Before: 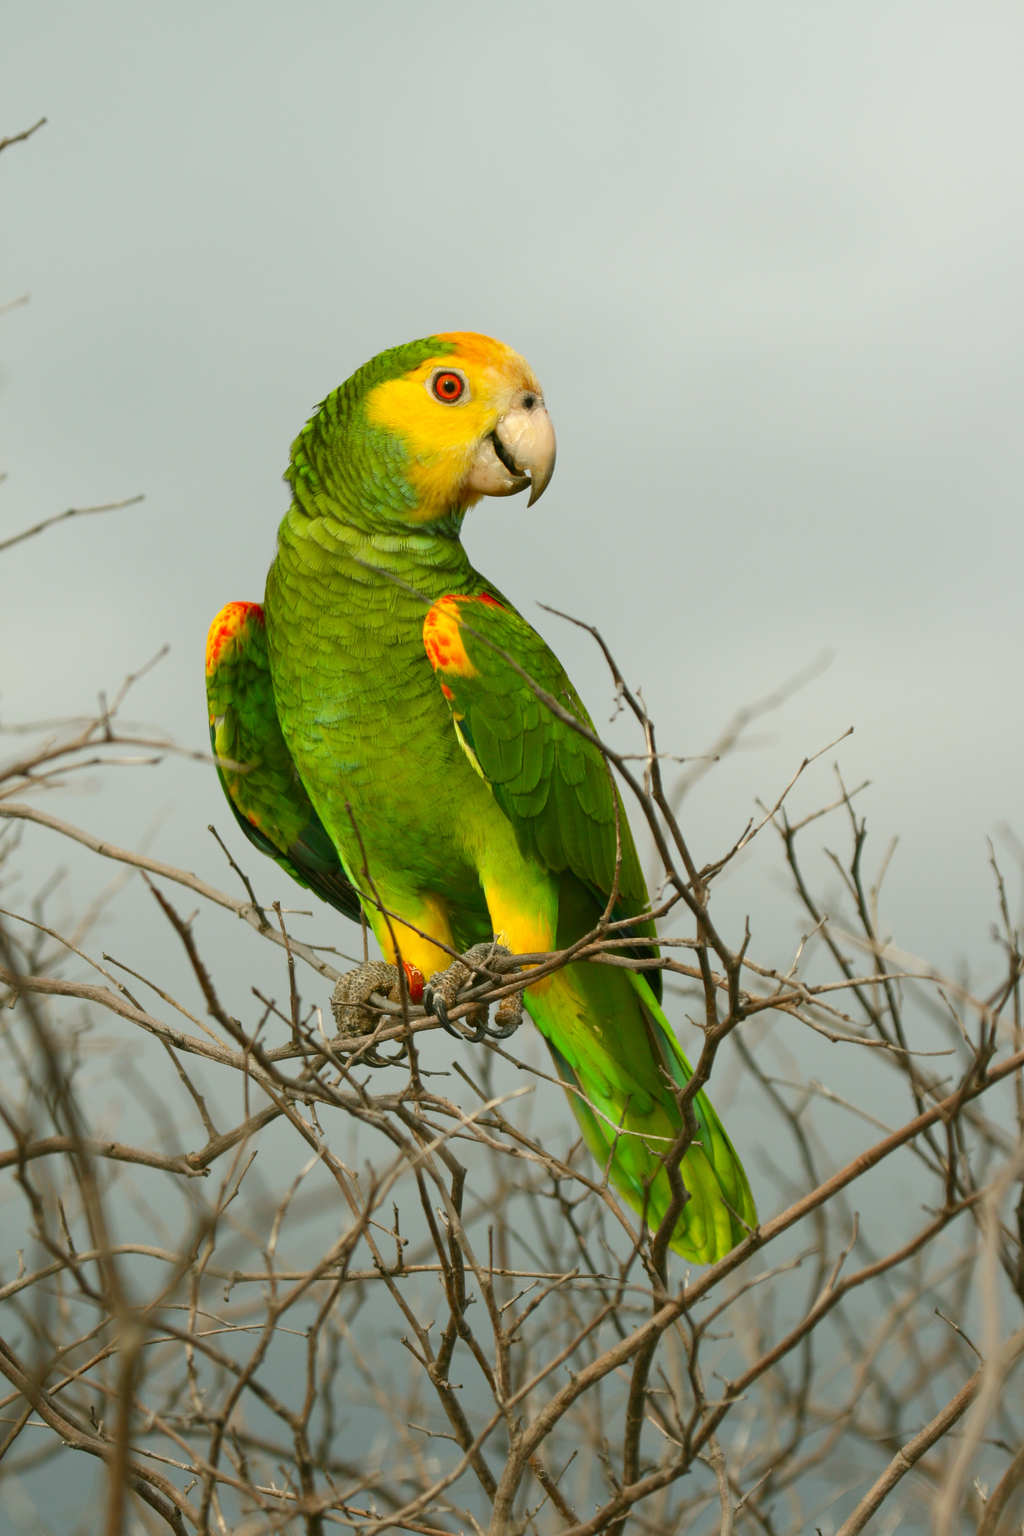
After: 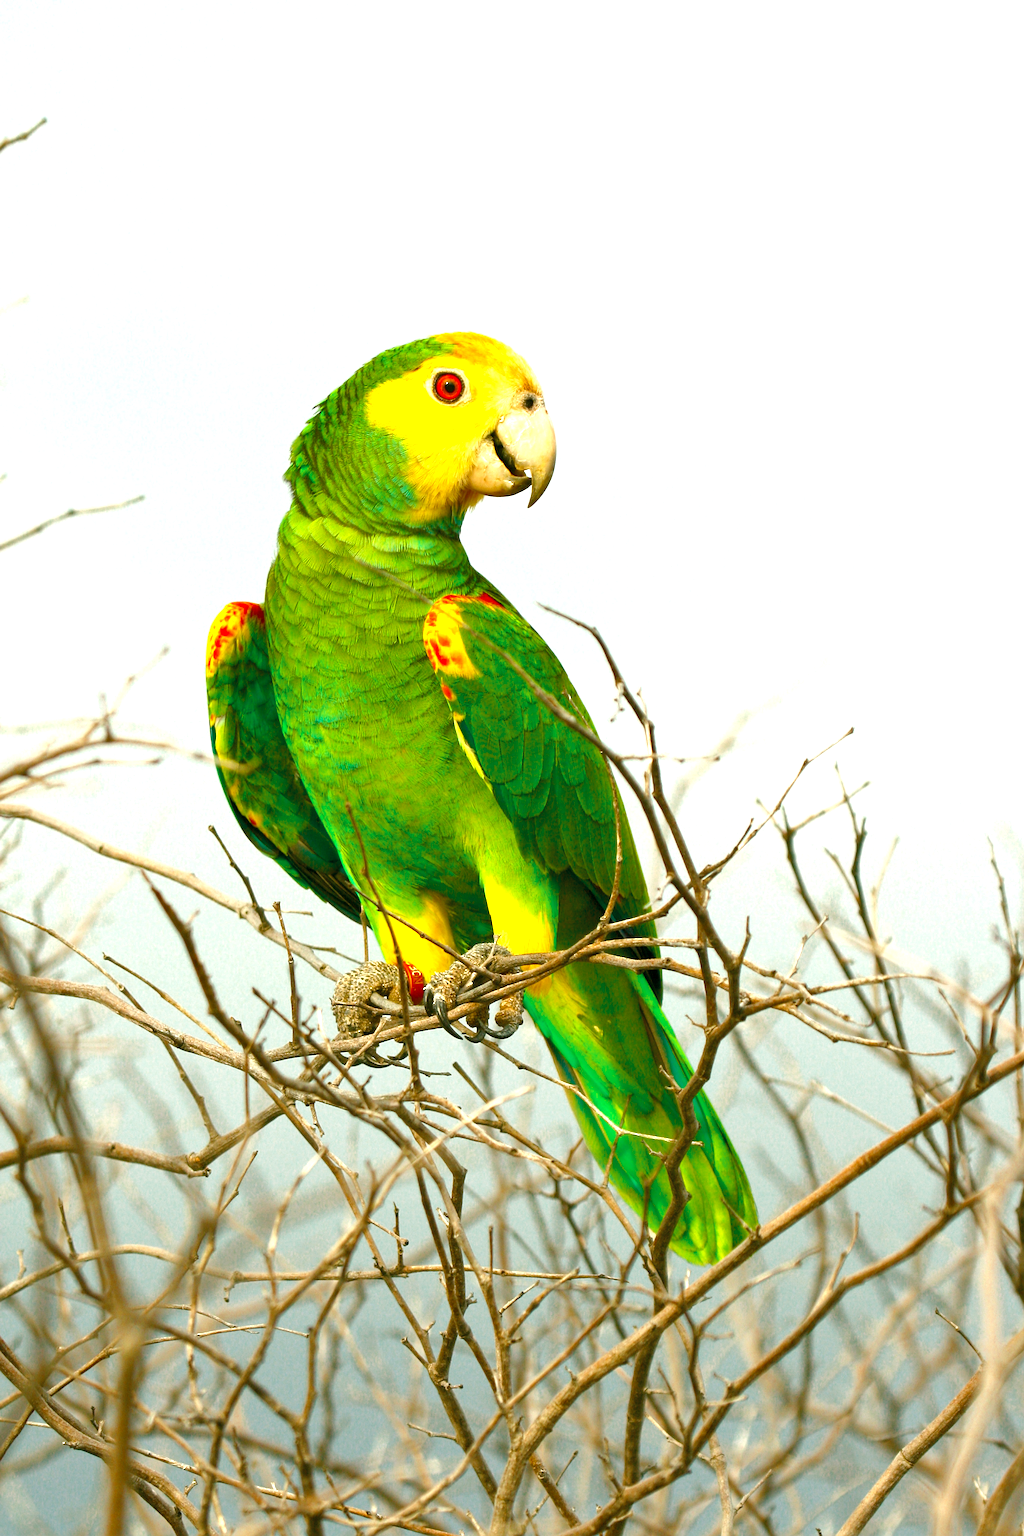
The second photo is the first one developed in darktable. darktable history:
shadows and highlights: radius 120.88, shadows 21.91, white point adjustment -9.68, highlights -12.92, soften with gaussian
color zones: curves: ch0 [(0, 0.5) (0.125, 0.4) (0.25, 0.5) (0.375, 0.4) (0.5, 0.4) (0.625, 0.35) (0.75, 0.35) (0.875, 0.5)]; ch1 [(0, 0.35) (0.125, 0.45) (0.25, 0.35) (0.375, 0.35) (0.5, 0.35) (0.625, 0.35) (0.75, 0.45) (0.875, 0.35)]; ch2 [(0, 0.6) (0.125, 0.5) (0.25, 0.5) (0.375, 0.6) (0.5, 0.6) (0.625, 0.5) (0.75, 0.5) (0.875, 0.5)]
color balance rgb: shadows lift › hue 84.98°, power › chroma 0.298%, power › hue 25.21°, global offset › luminance -0.294%, global offset › hue 262.71°, perceptual saturation grading › global saturation 30.232%, perceptual brilliance grading › global brilliance 9.63%, perceptual brilliance grading › shadows 14.943%, global vibrance 20%
tone equalizer: edges refinement/feathering 500, mask exposure compensation -1.57 EV, preserve details no
exposure: exposure 1.212 EV, compensate highlight preservation false
sharpen: on, module defaults
